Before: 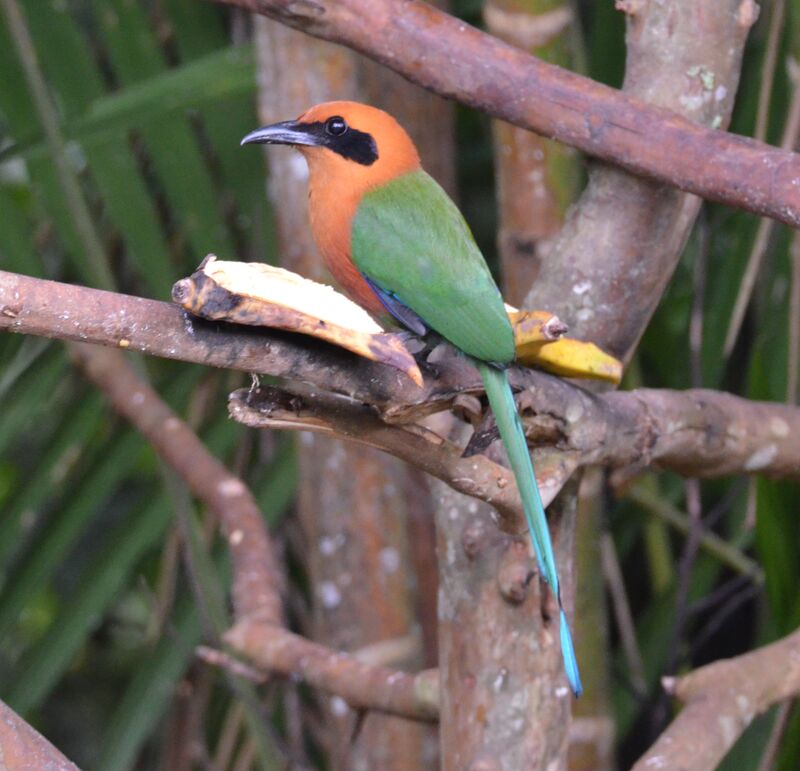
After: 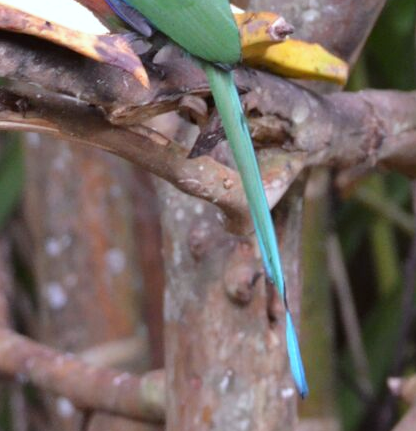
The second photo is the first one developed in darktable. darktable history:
crop: left 34.308%, top 38.859%, right 13.625%, bottom 5.188%
color correction: highlights a* -2.75, highlights b* -2.4, shadows a* 2.48, shadows b* 2.67
